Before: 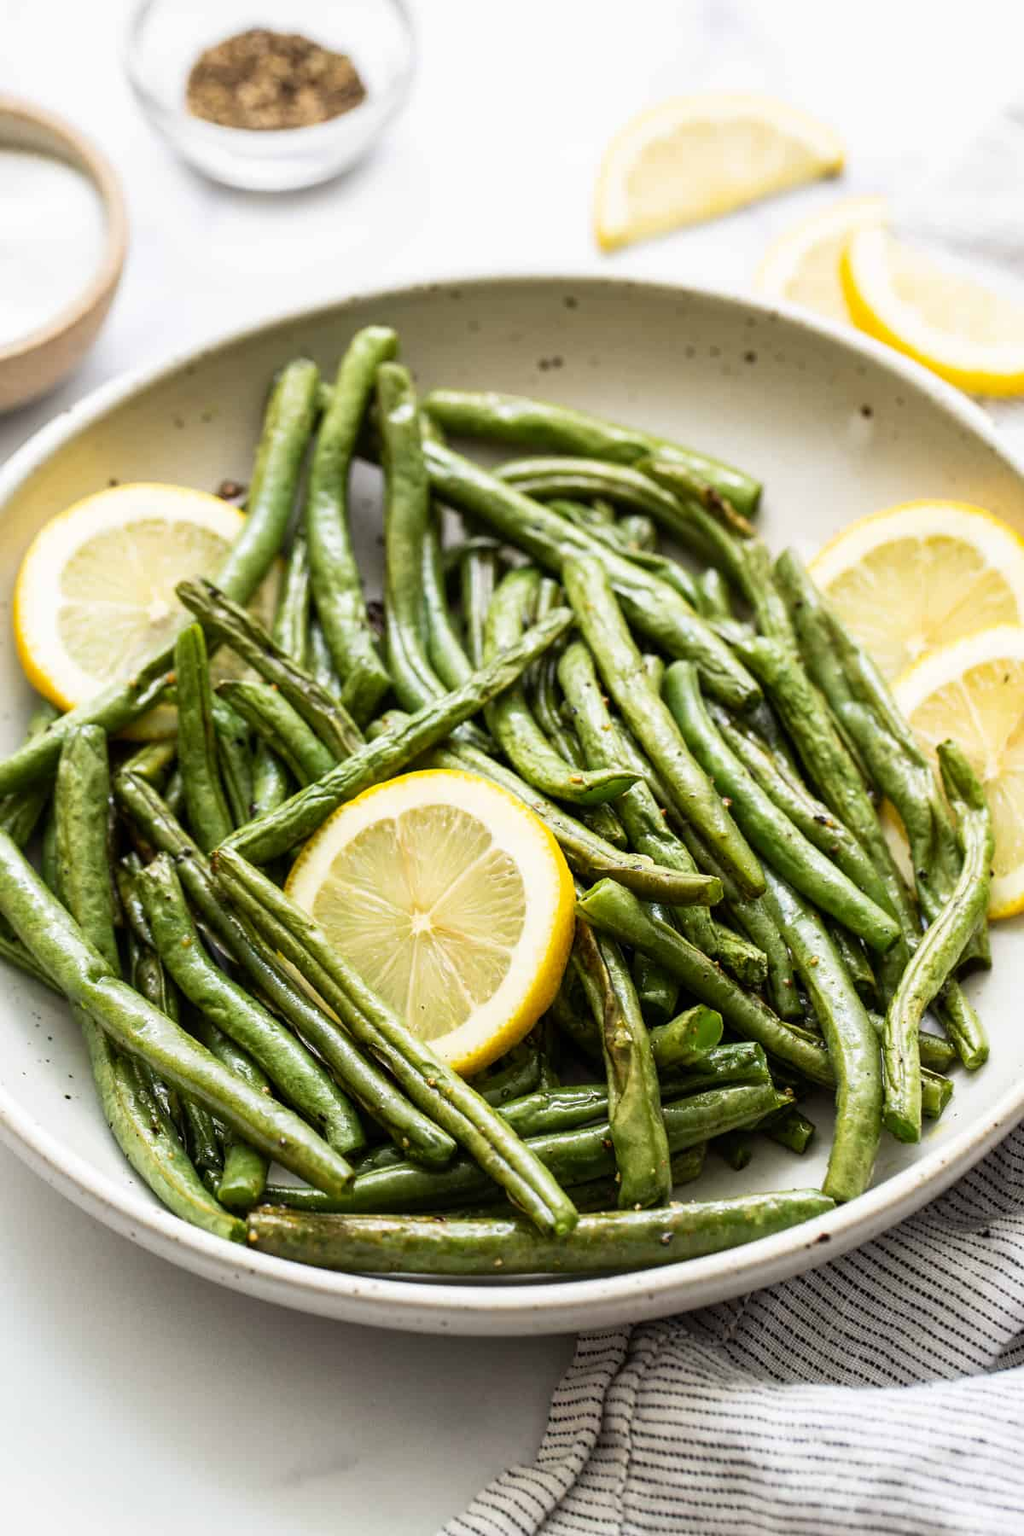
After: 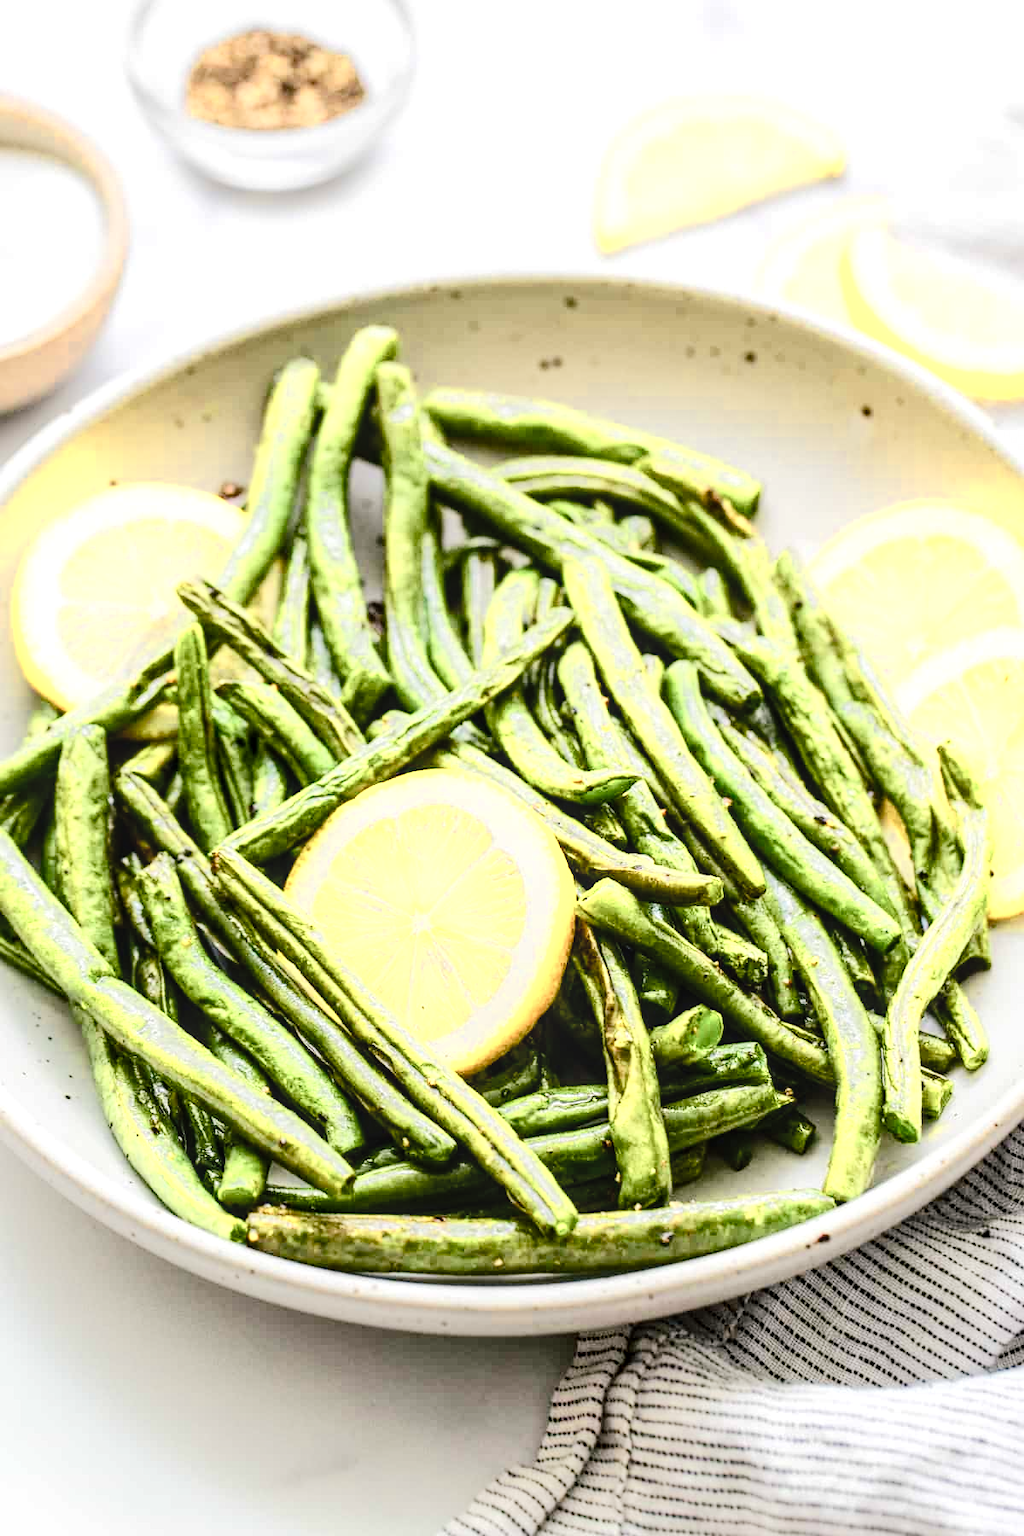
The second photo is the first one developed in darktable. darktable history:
local contrast: on, module defaults
tone equalizer: -7 EV 0.159 EV, -6 EV 0.581 EV, -5 EV 1.13 EV, -4 EV 1.3 EV, -3 EV 1.18 EV, -2 EV 0.6 EV, -1 EV 0.161 EV, edges refinement/feathering 500, mask exposure compensation -1.57 EV, preserve details no
color balance rgb: shadows lift › luminance -7.934%, shadows lift › chroma 2.176%, shadows lift › hue 164.16°, linear chroma grading › global chroma 23.153%, perceptual saturation grading › global saturation 0.639%, perceptual saturation grading › highlights -30.55%, perceptual saturation grading › shadows 19.4%, saturation formula JzAzBz (2021)
